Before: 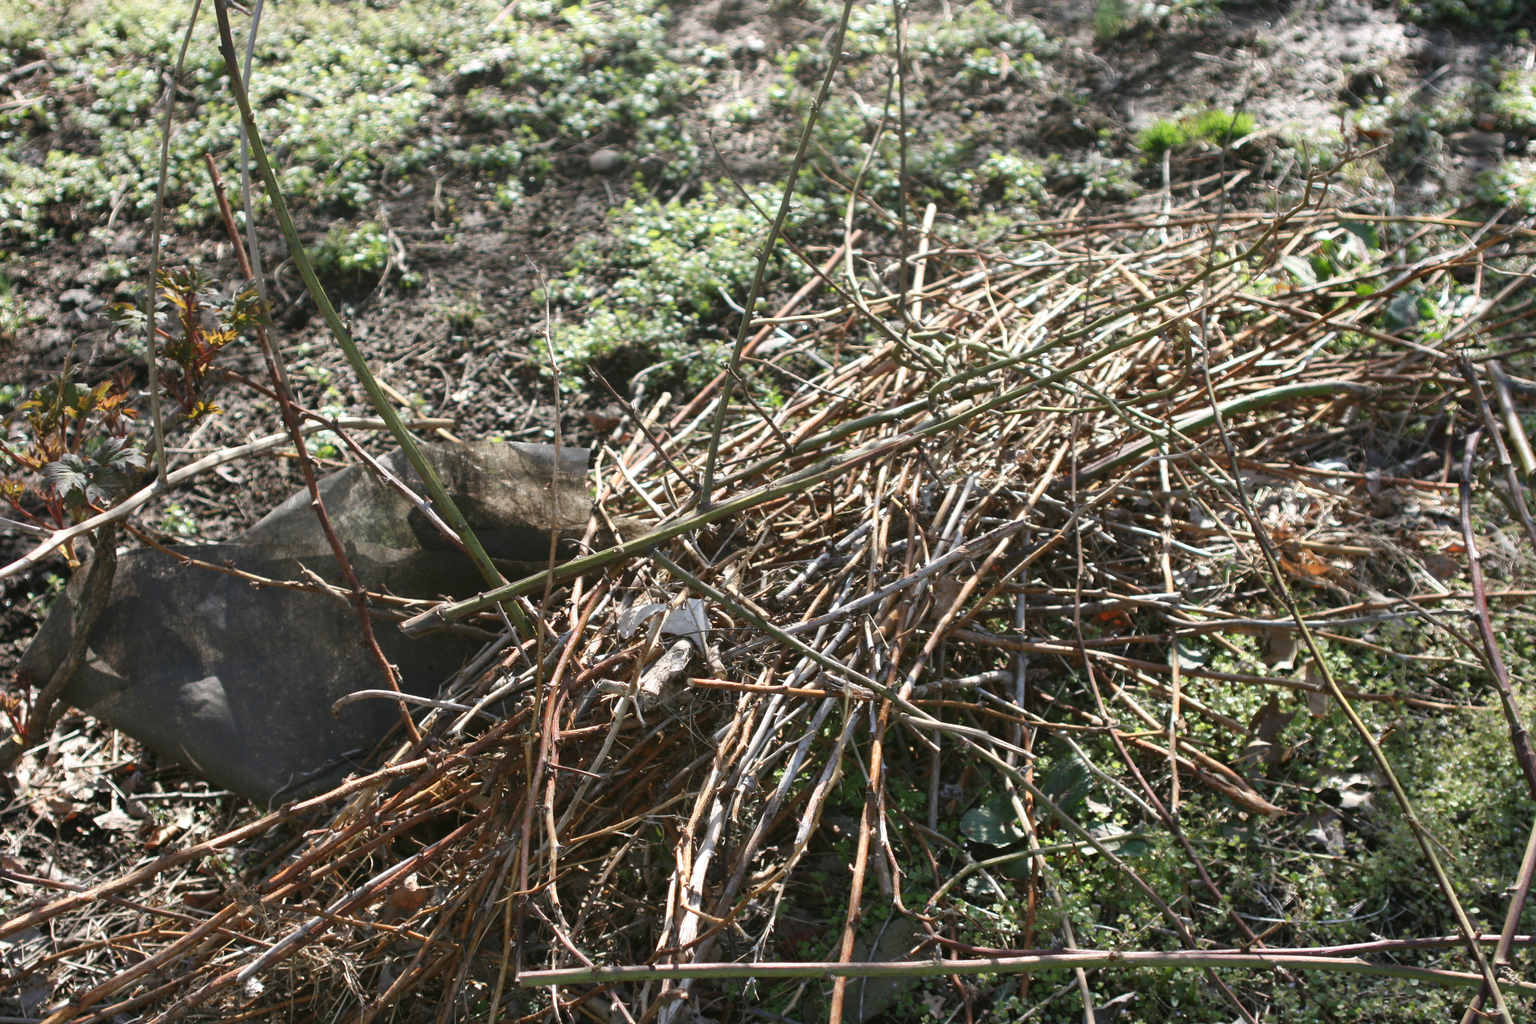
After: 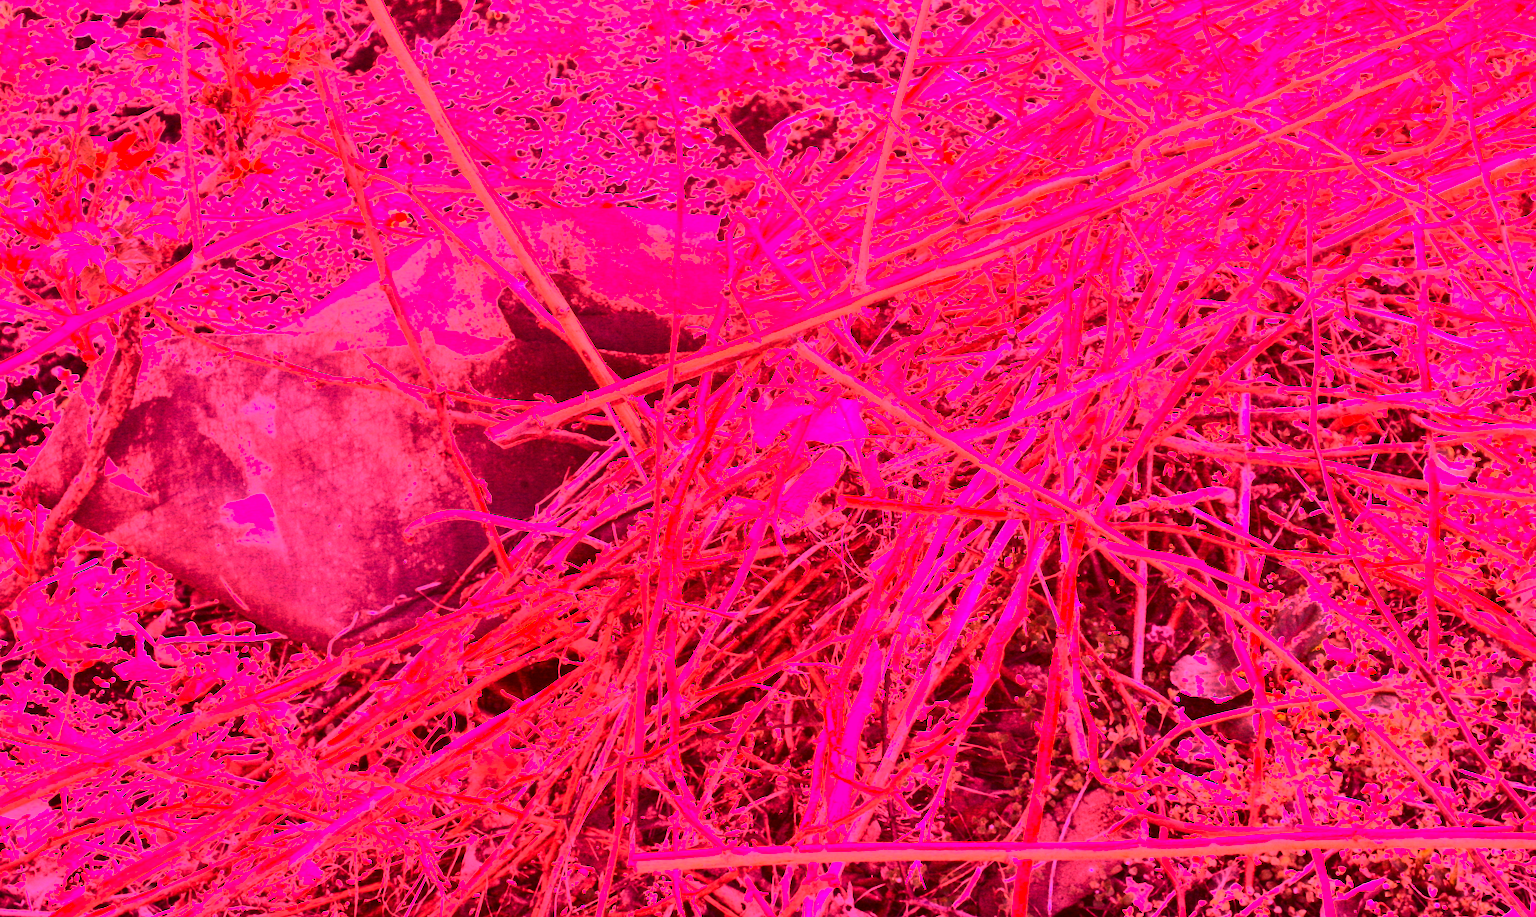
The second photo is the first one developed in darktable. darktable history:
white balance: red 4.26, blue 1.802
contrast brightness saturation: contrast 0.4, brightness 0.1, saturation 0.21
crop: top 26.531%, right 17.959%
